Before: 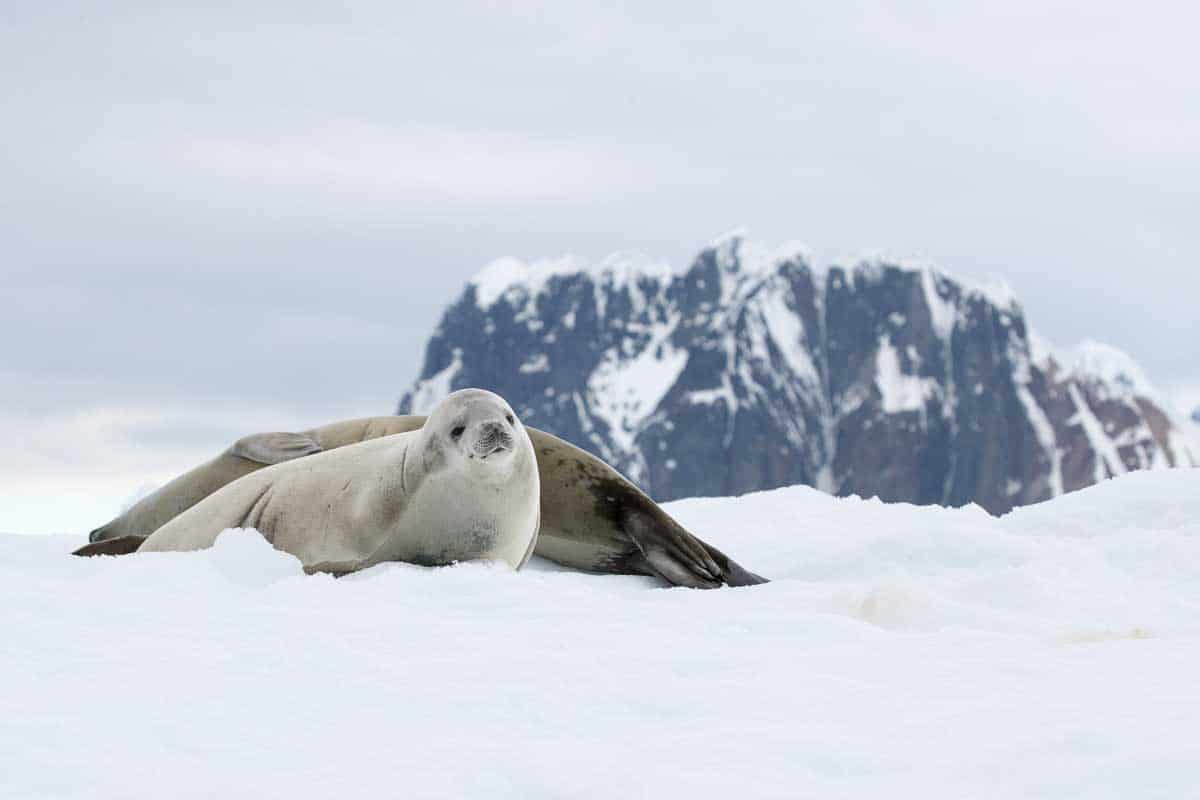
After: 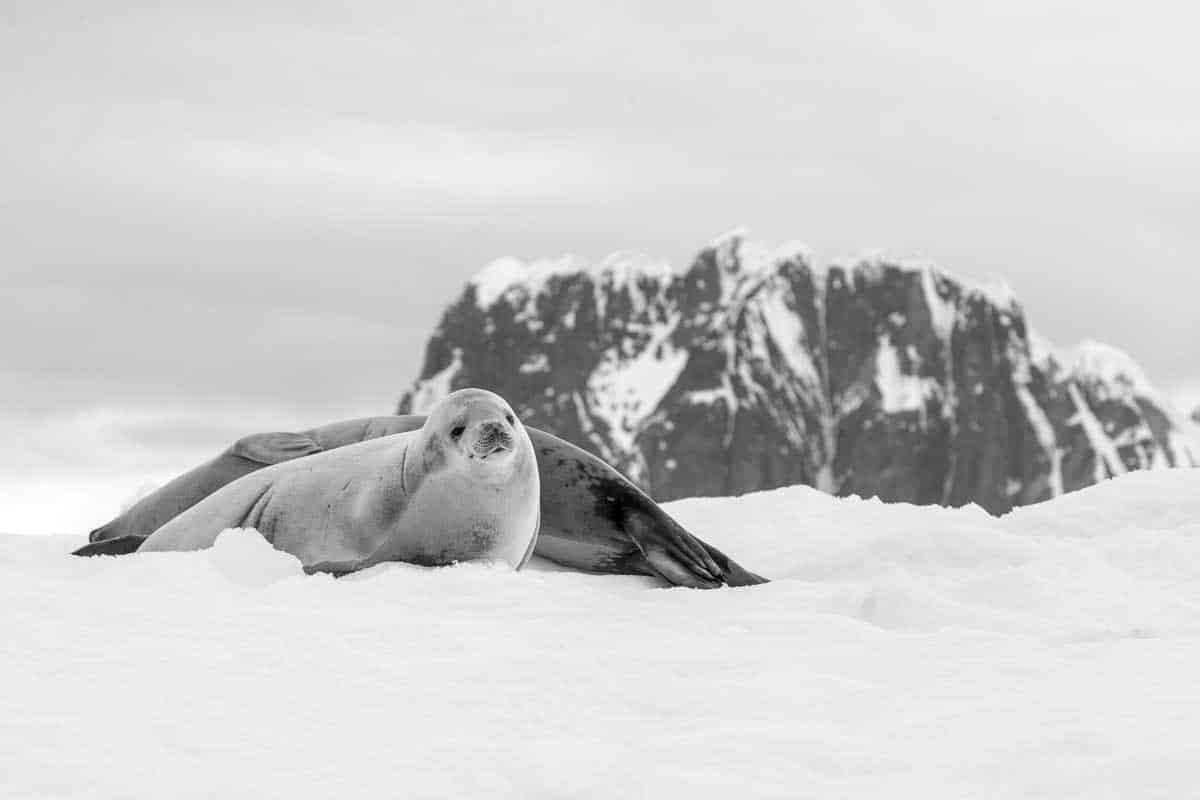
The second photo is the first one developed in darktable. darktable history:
local contrast: on, module defaults
monochrome: size 1
